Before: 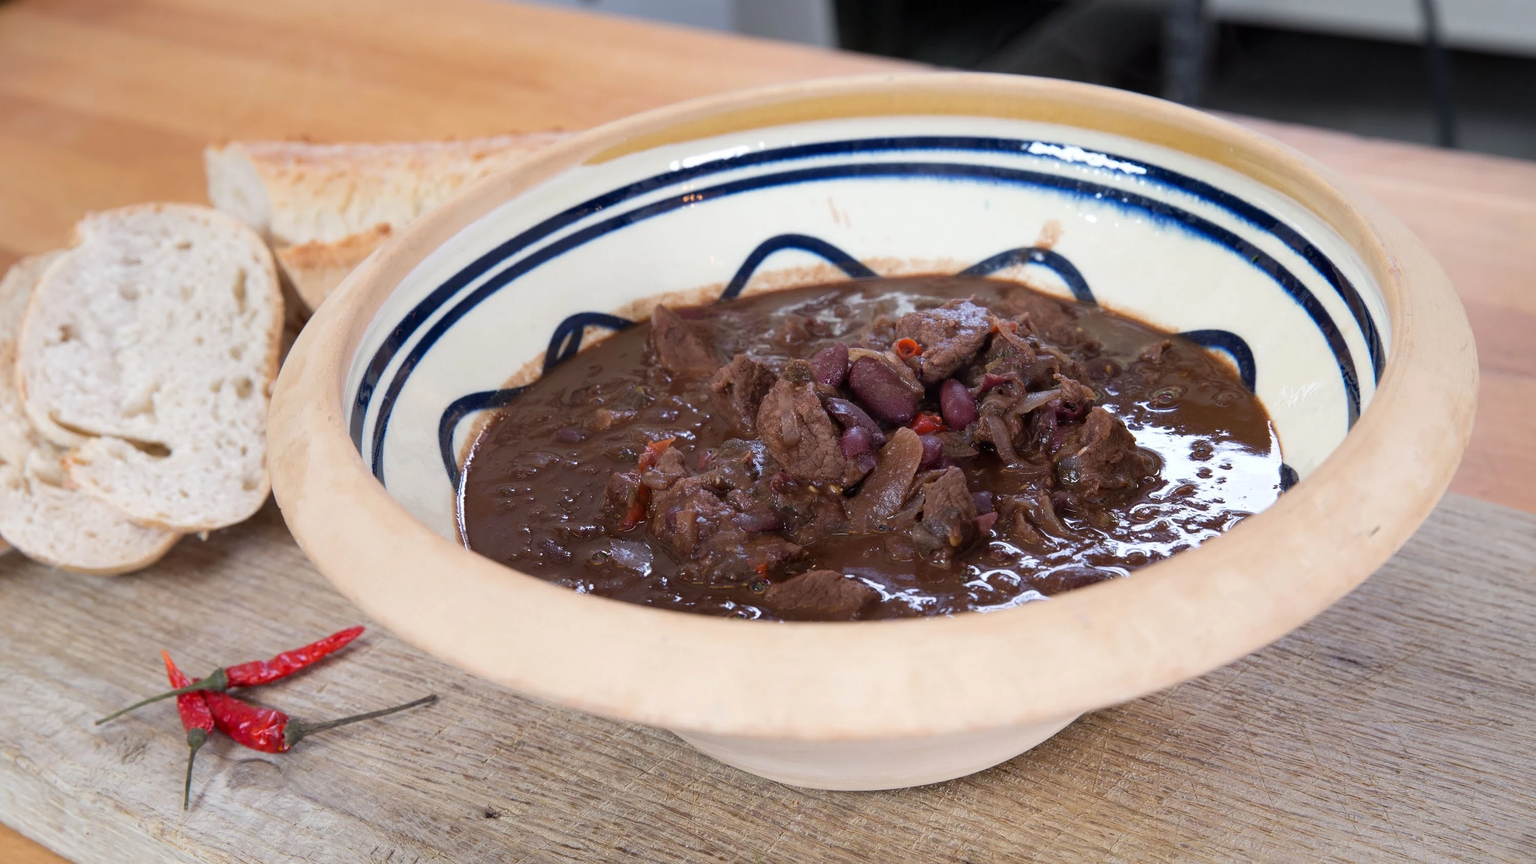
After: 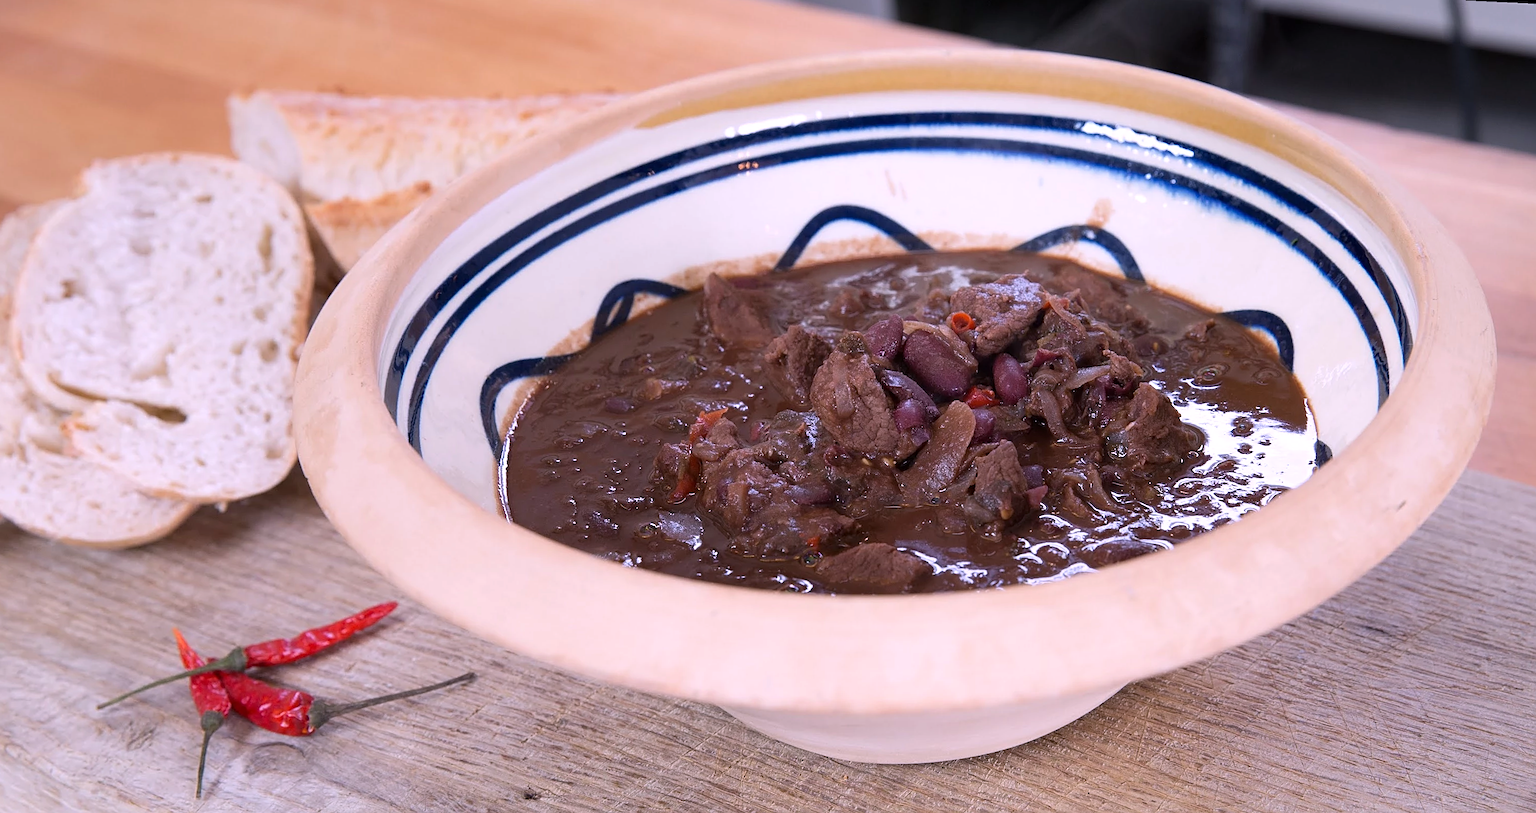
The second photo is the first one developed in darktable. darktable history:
rotate and perspective: rotation 0.679°, lens shift (horizontal) 0.136, crop left 0.009, crop right 0.991, crop top 0.078, crop bottom 0.95
white balance: red 1.066, blue 1.119
sharpen: on, module defaults
